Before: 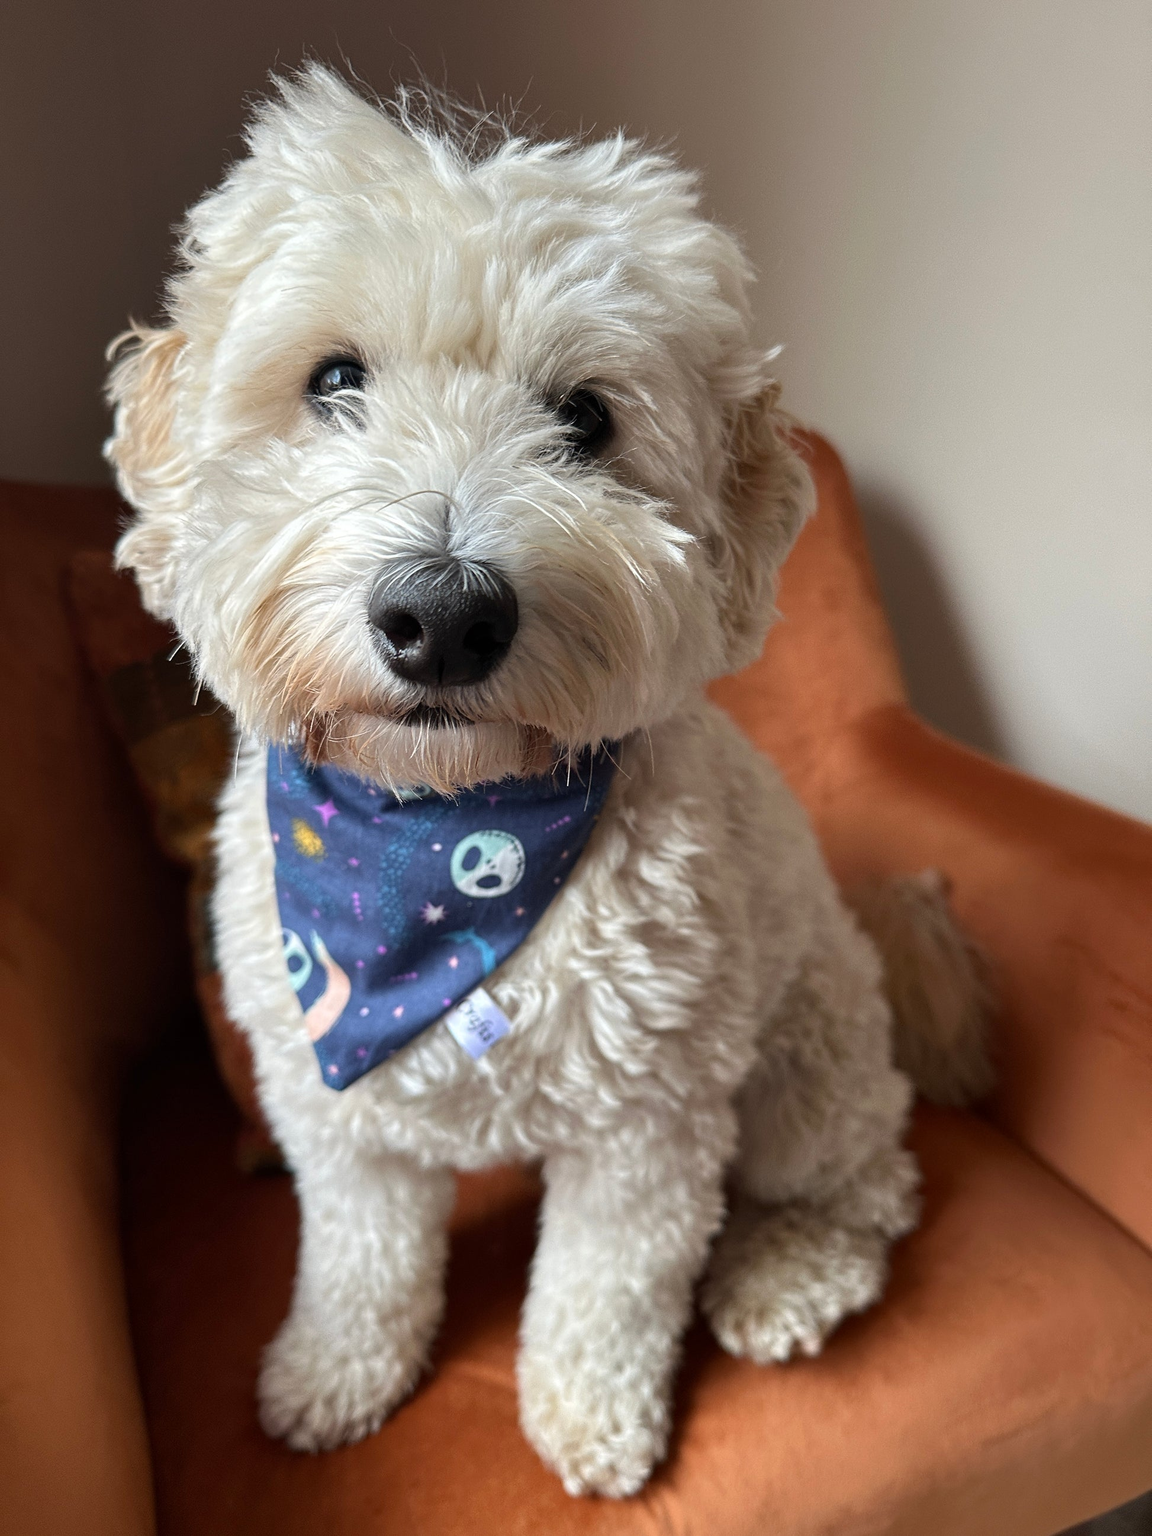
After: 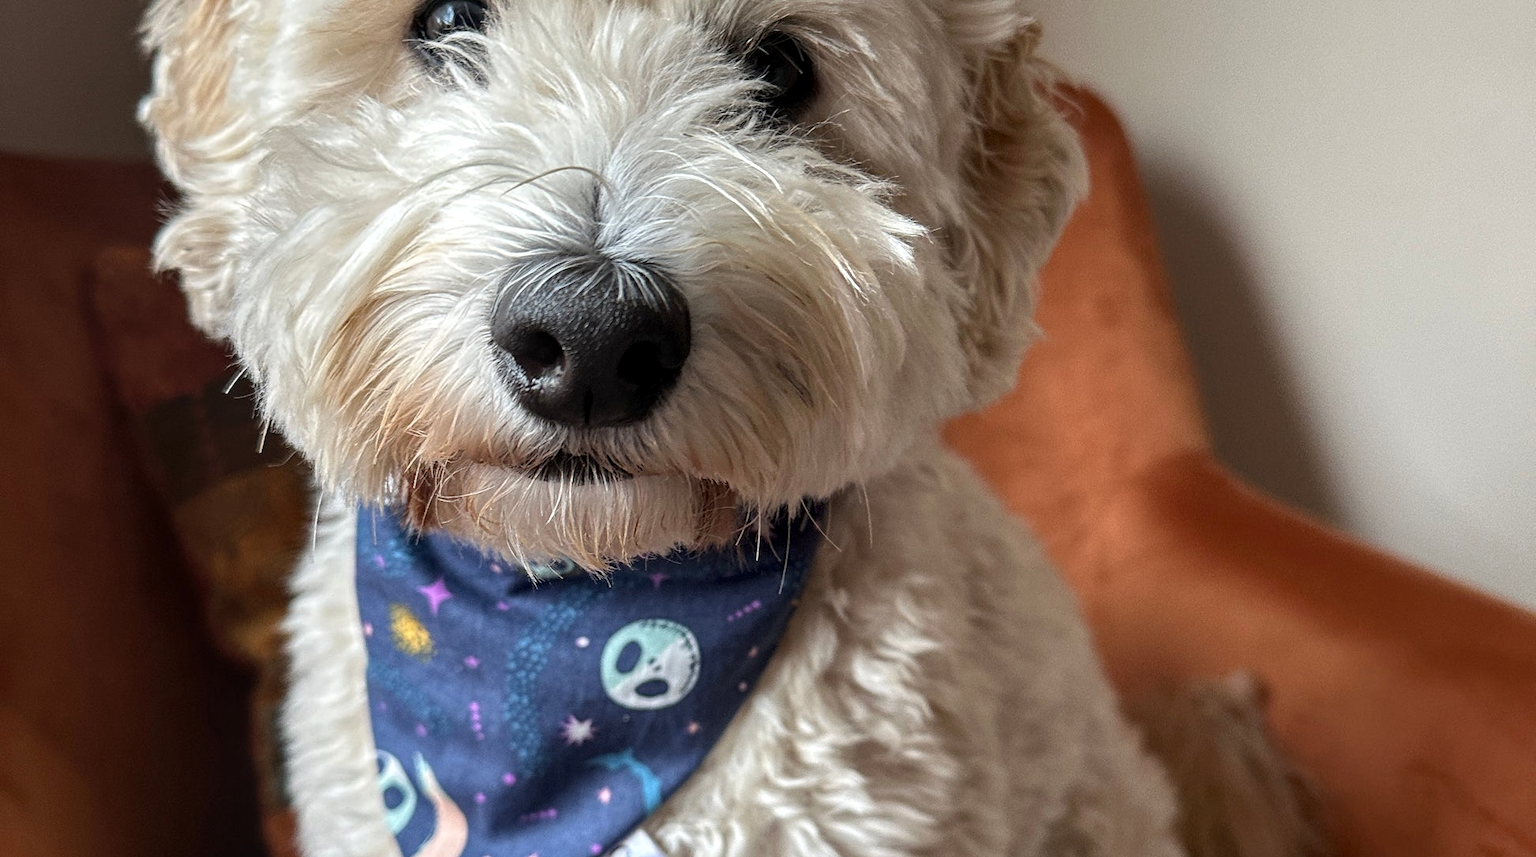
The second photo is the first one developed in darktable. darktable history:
crop and rotate: top 23.84%, bottom 34.294%
local contrast: on, module defaults
